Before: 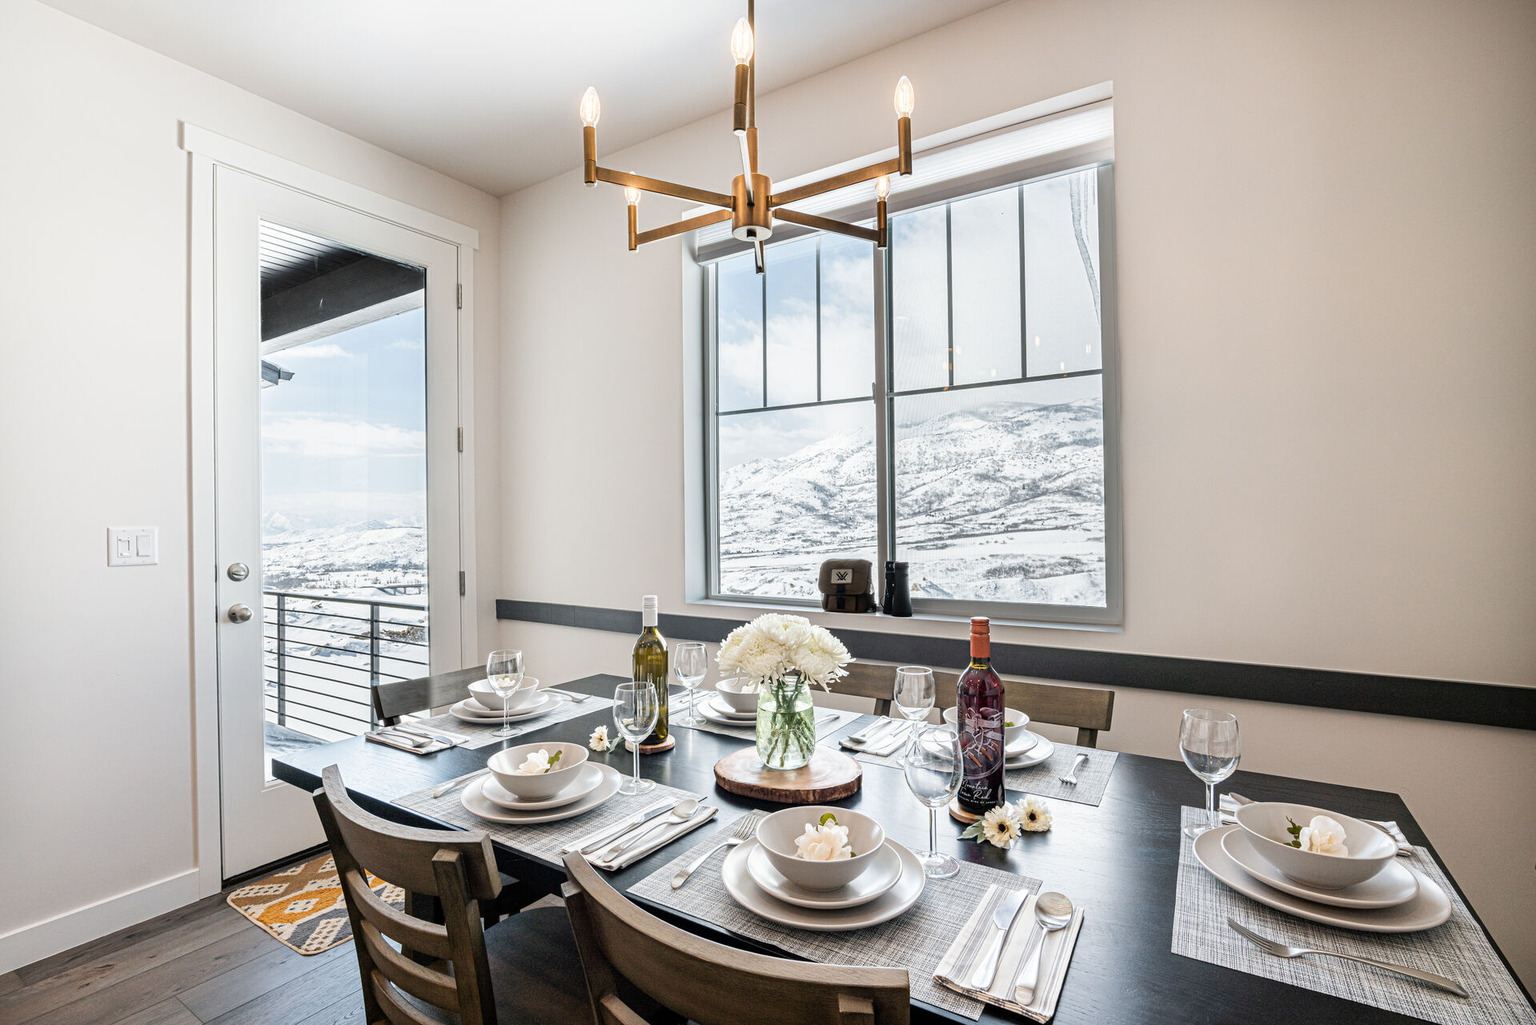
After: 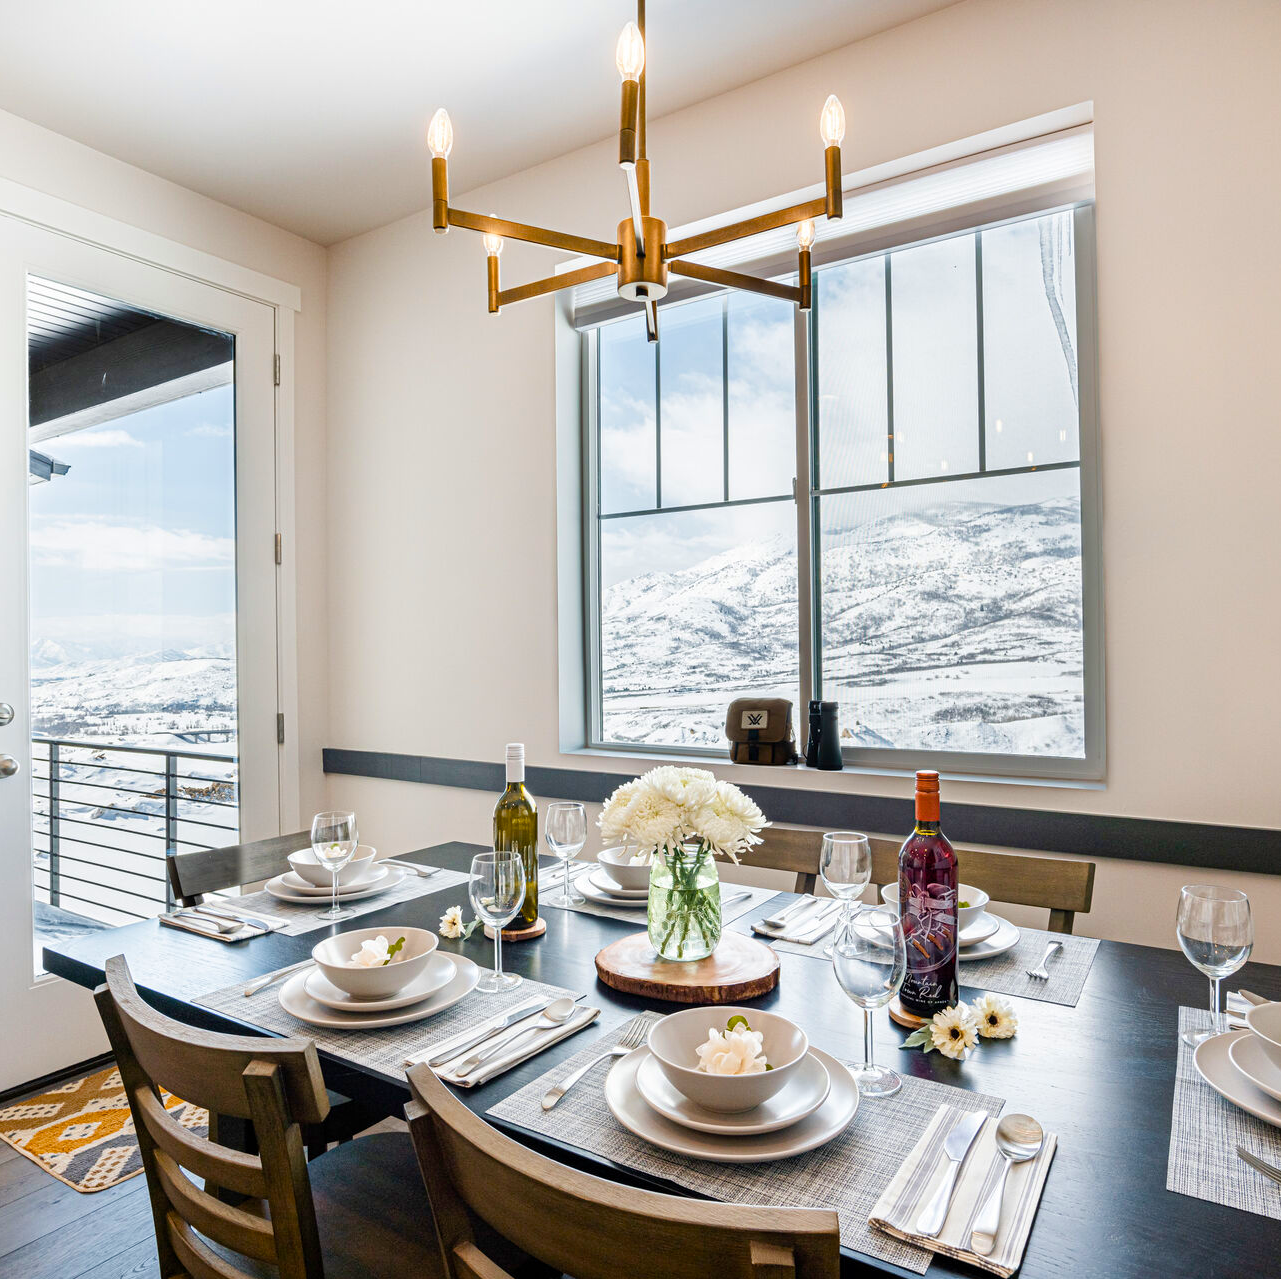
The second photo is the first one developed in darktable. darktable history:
color balance rgb: perceptual saturation grading › global saturation 23.528%, perceptual saturation grading › highlights -23.438%, perceptual saturation grading › mid-tones 24.507%, perceptual saturation grading › shadows 40.858%
velvia: on, module defaults
crop and rotate: left 15.513%, right 17.729%
